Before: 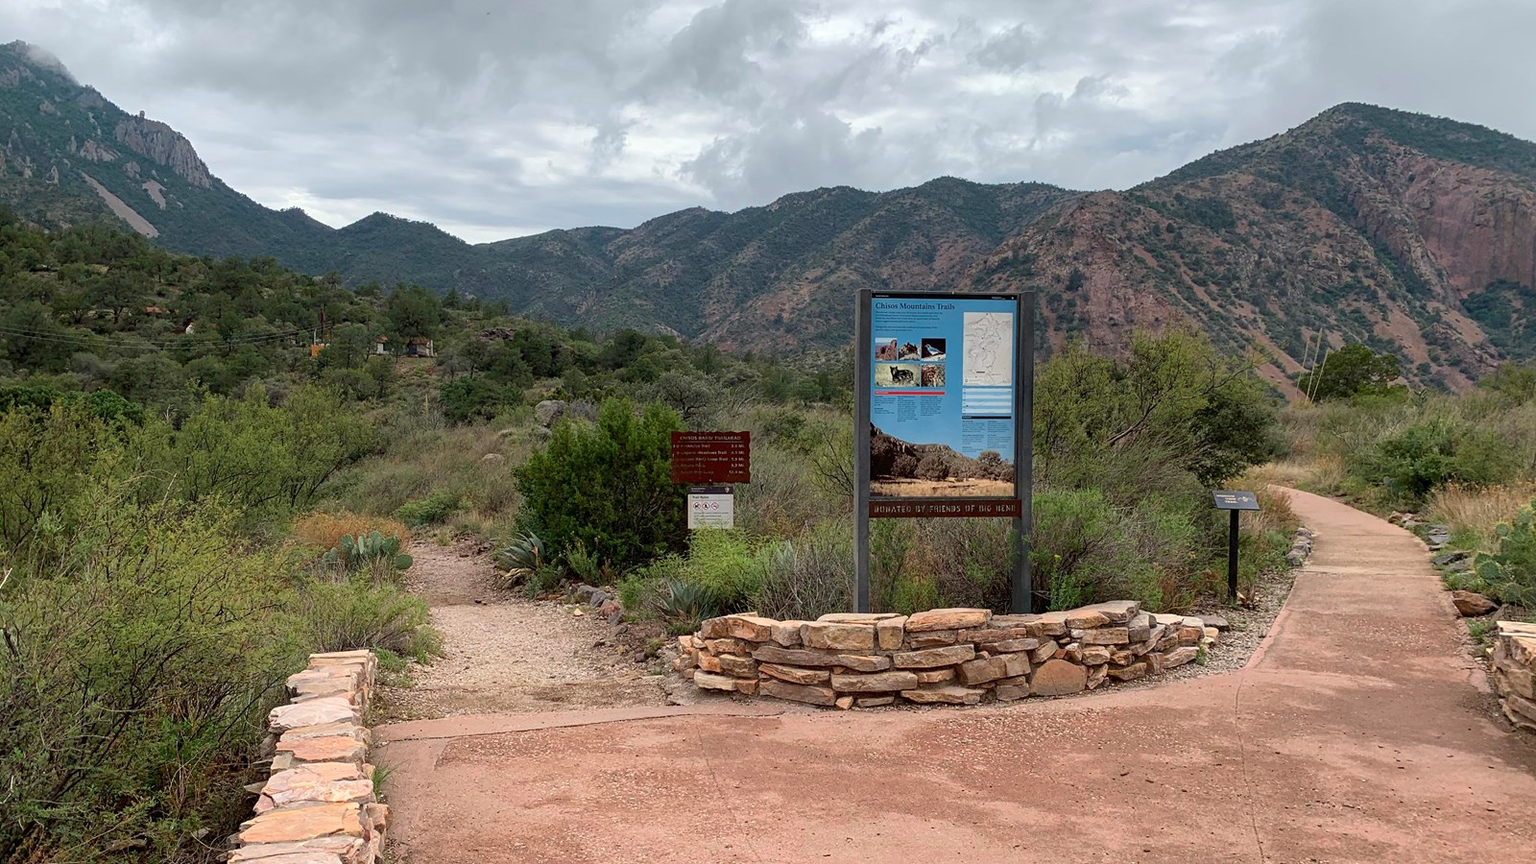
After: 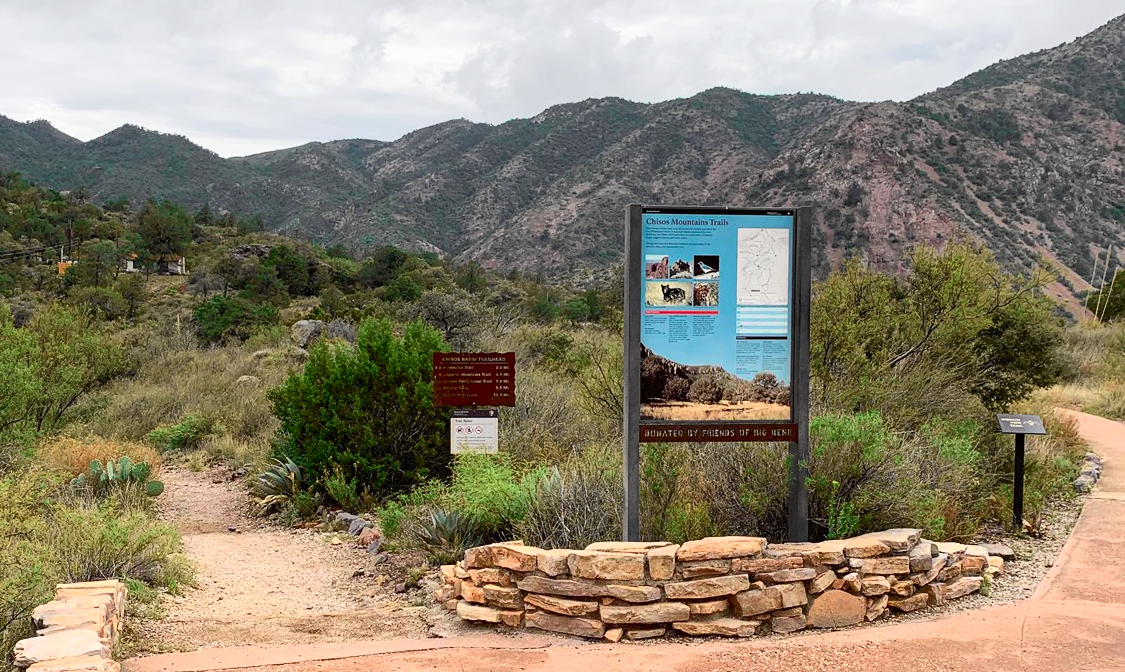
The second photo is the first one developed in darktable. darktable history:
tone curve: curves: ch0 [(0, 0) (0.055, 0.05) (0.258, 0.287) (0.434, 0.526) (0.517, 0.648) (0.745, 0.874) (1, 1)]; ch1 [(0, 0) (0.346, 0.307) (0.418, 0.383) (0.46, 0.439) (0.482, 0.493) (0.502, 0.503) (0.517, 0.514) (0.55, 0.561) (0.588, 0.603) (0.646, 0.688) (1, 1)]; ch2 [(0, 0) (0.346, 0.34) (0.431, 0.45) (0.485, 0.499) (0.5, 0.503) (0.527, 0.525) (0.545, 0.562) (0.679, 0.706) (1, 1)], color space Lab, independent channels, preserve colors none
crop and rotate: left 16.688%, top 10.858%, right 12.953%, bottom 14.46%
